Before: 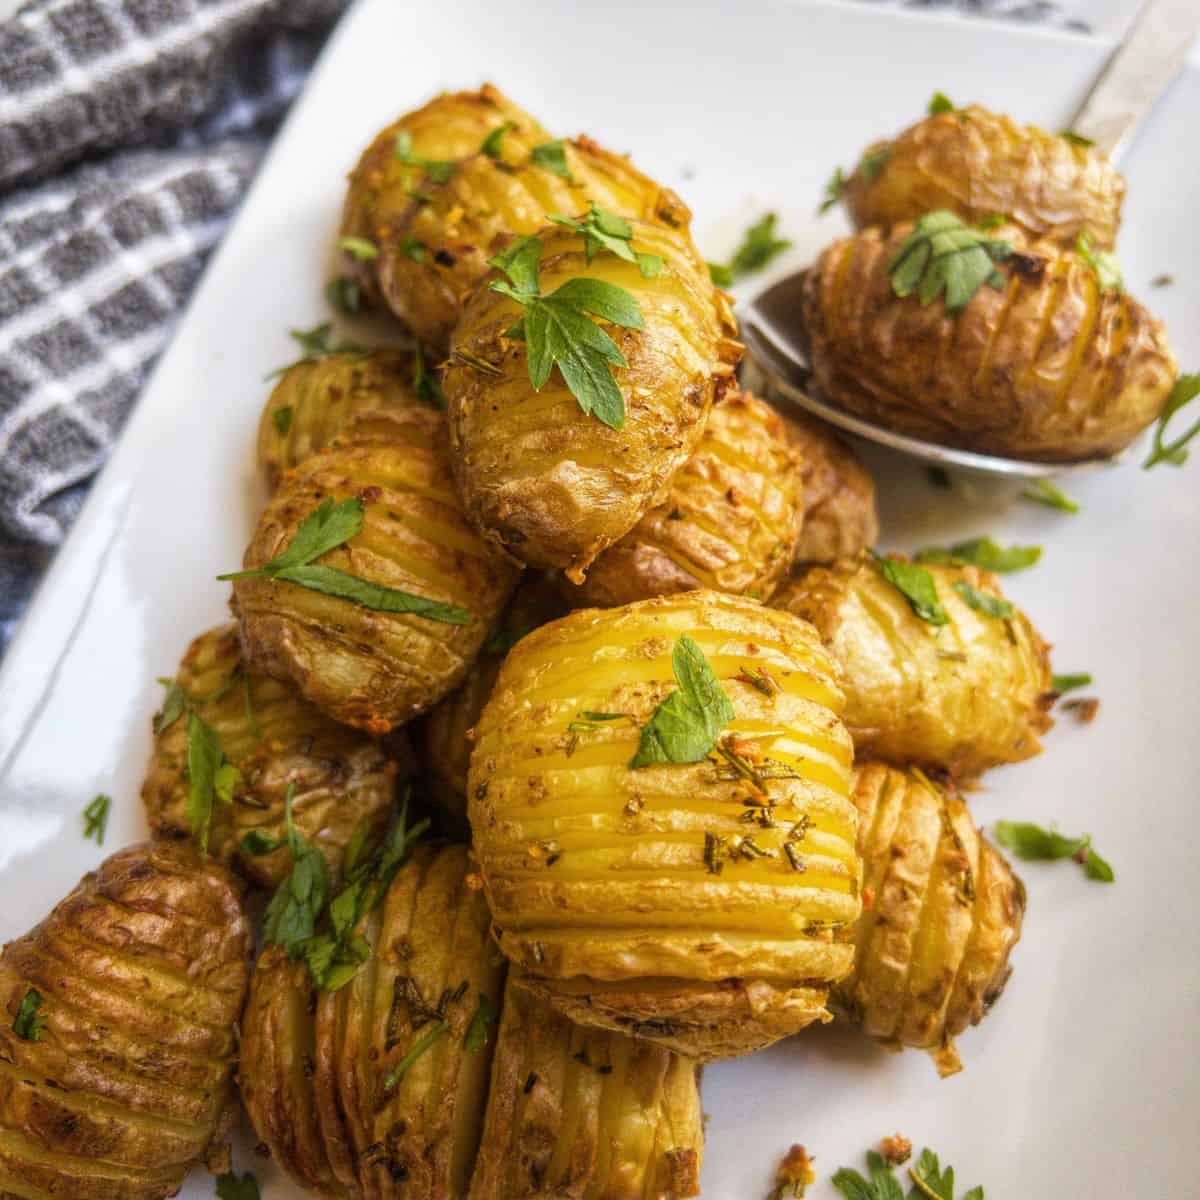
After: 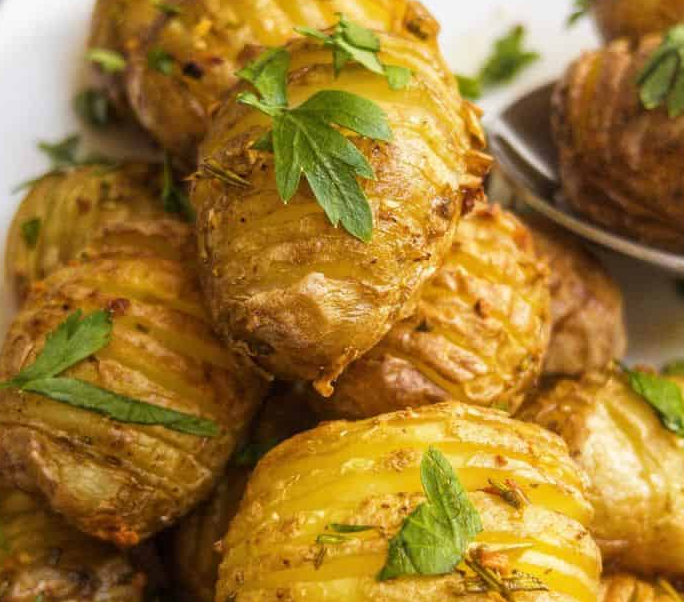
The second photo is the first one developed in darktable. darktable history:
crop: left 21.048%, top 15.731%, right 21.883%, bottom 34.035%
